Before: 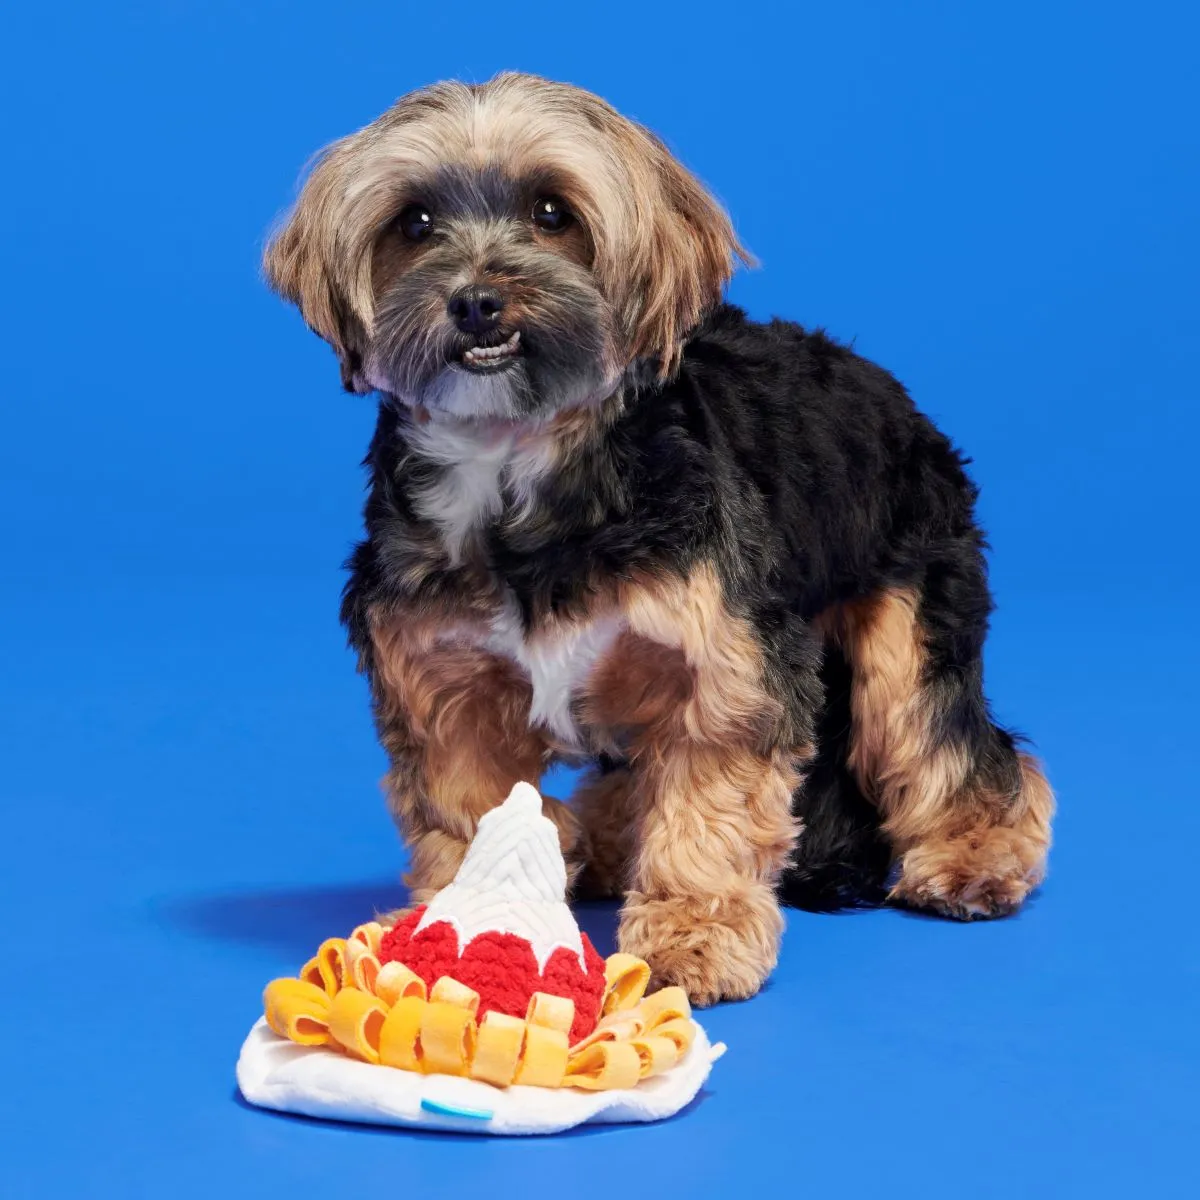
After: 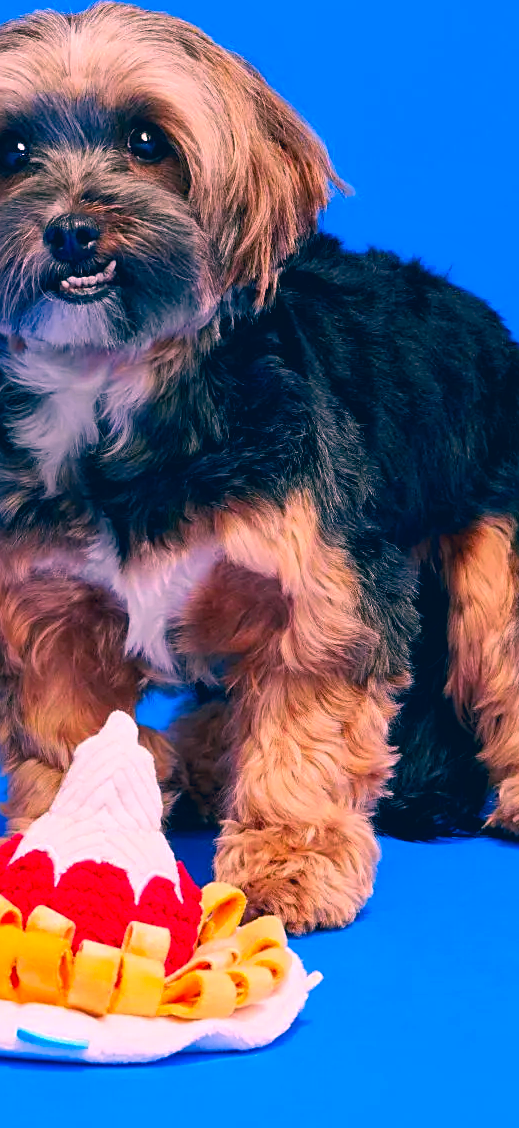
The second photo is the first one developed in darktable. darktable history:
sharpen: on, module defaults
color balance rgb: power › chroma 0.306%, power › hue 22.88°, linear chroma grading › shadows -2.054%, linear chroma grading › highlights -14.183%, linear chroma grading › global chroma -9.698%, linear chroma grading › mid-tones -10.152%, perceptual saturation grading › global saturation 31.257%
crop: left 33.733%, top 5.959%, right 22.952%
local contrast: mode bilateral grid, contrast 21, coarseness 50, detail 120%, midtone range 0.2
color correction: highlights a* 16.93, highlights b* 0.311, shadows a* -14.73, shadows b* -14.75, saturation 1.54
